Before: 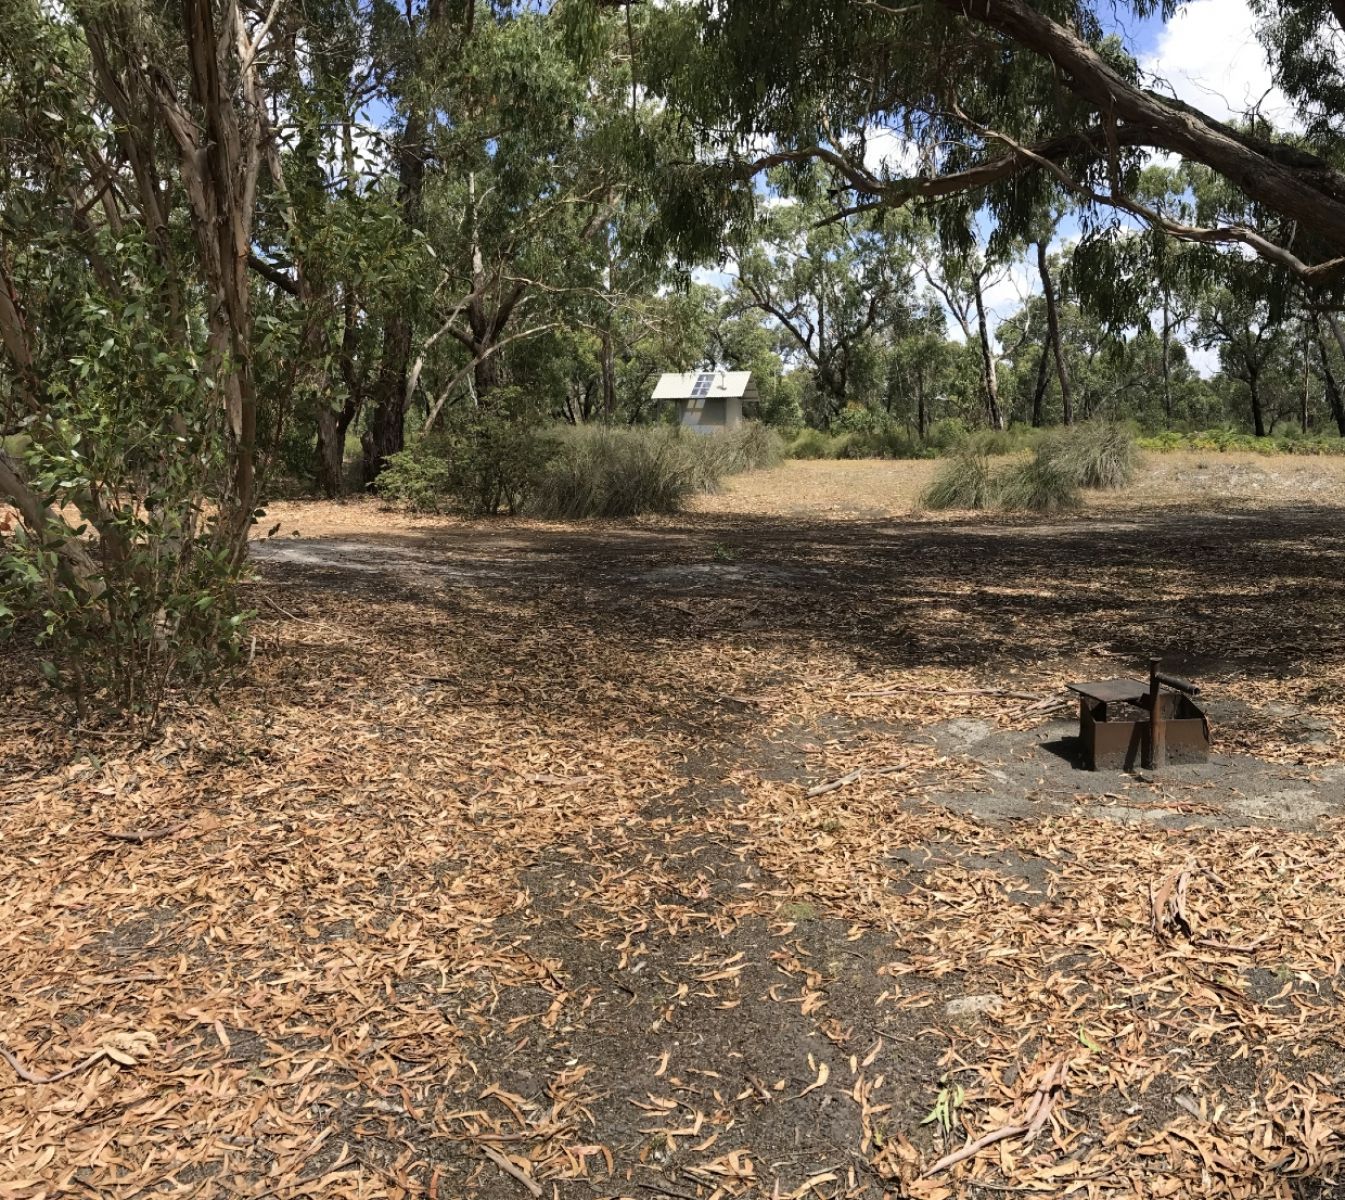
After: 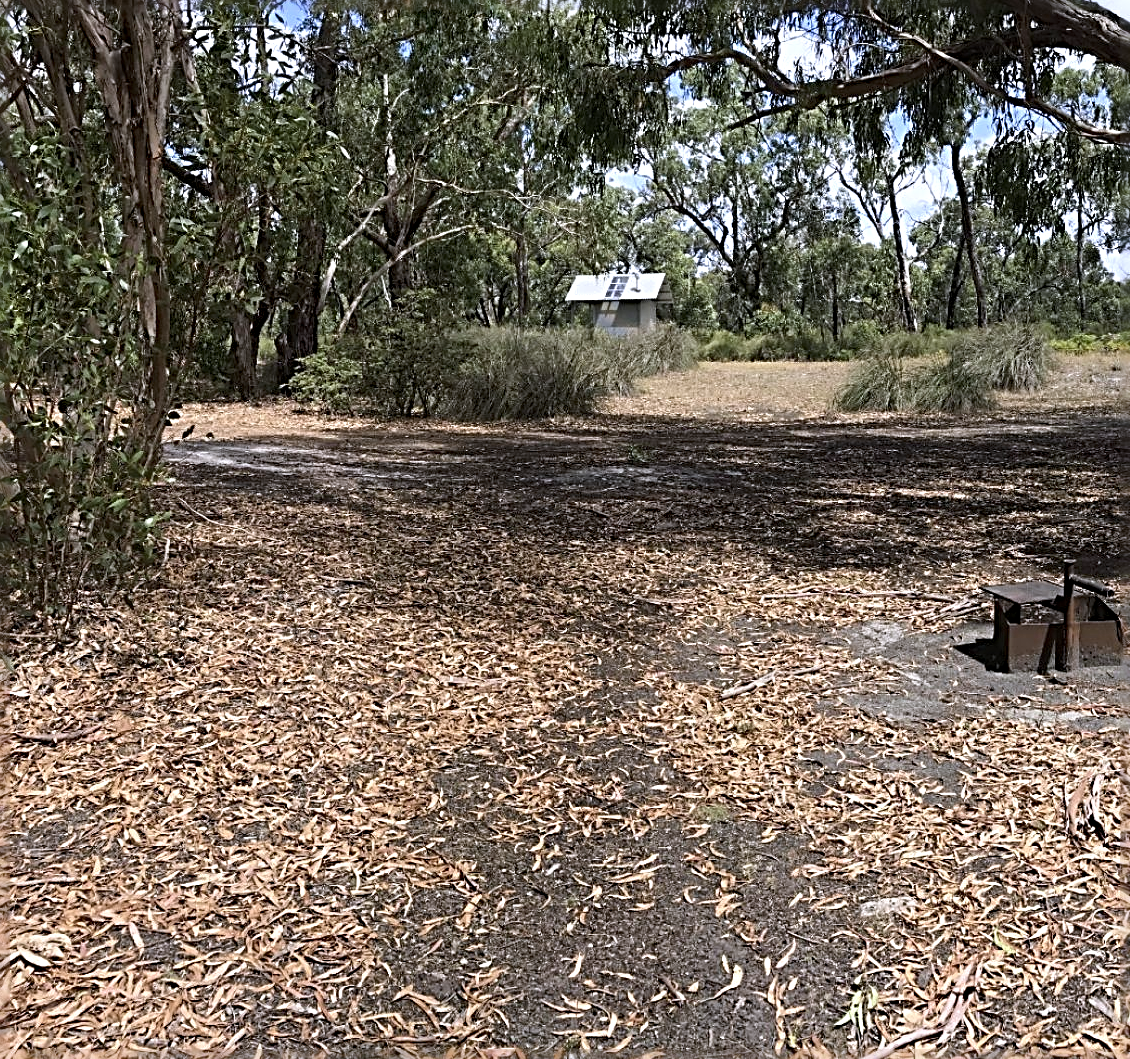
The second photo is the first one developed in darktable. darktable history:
white balance: red 0.967, blue 1.119, emerald 0.756
crop: left 6.446%, top 8.188%, right 9.538%, bottom 3.548%
sharpen: radius 3.69, amount 0.928
